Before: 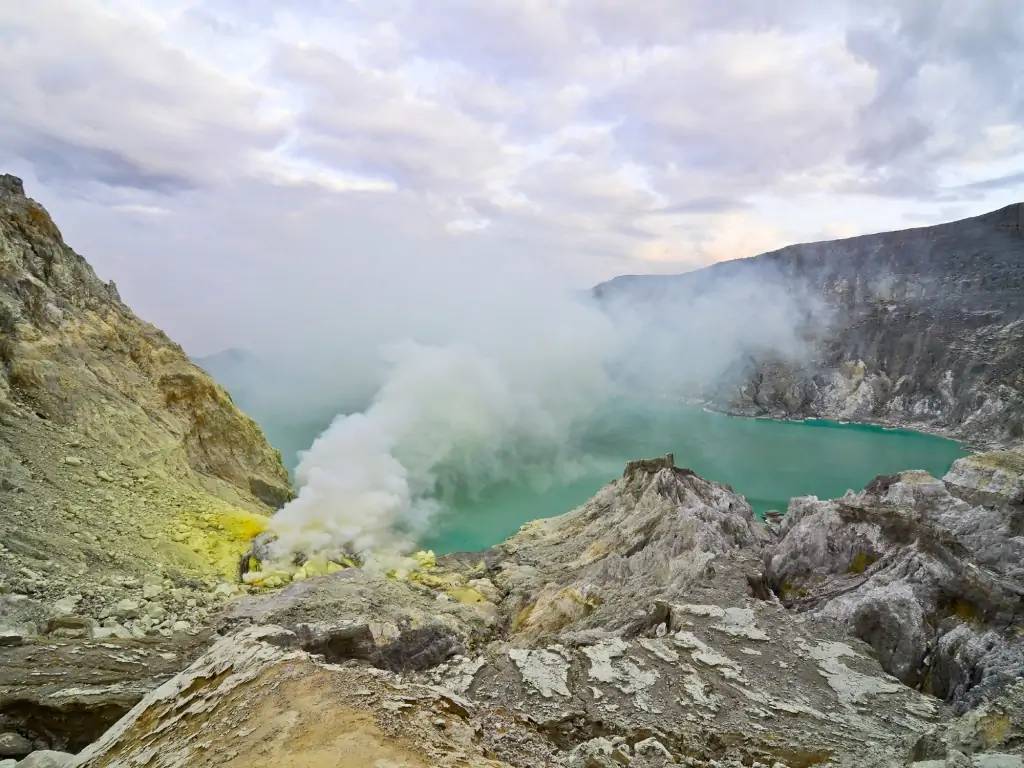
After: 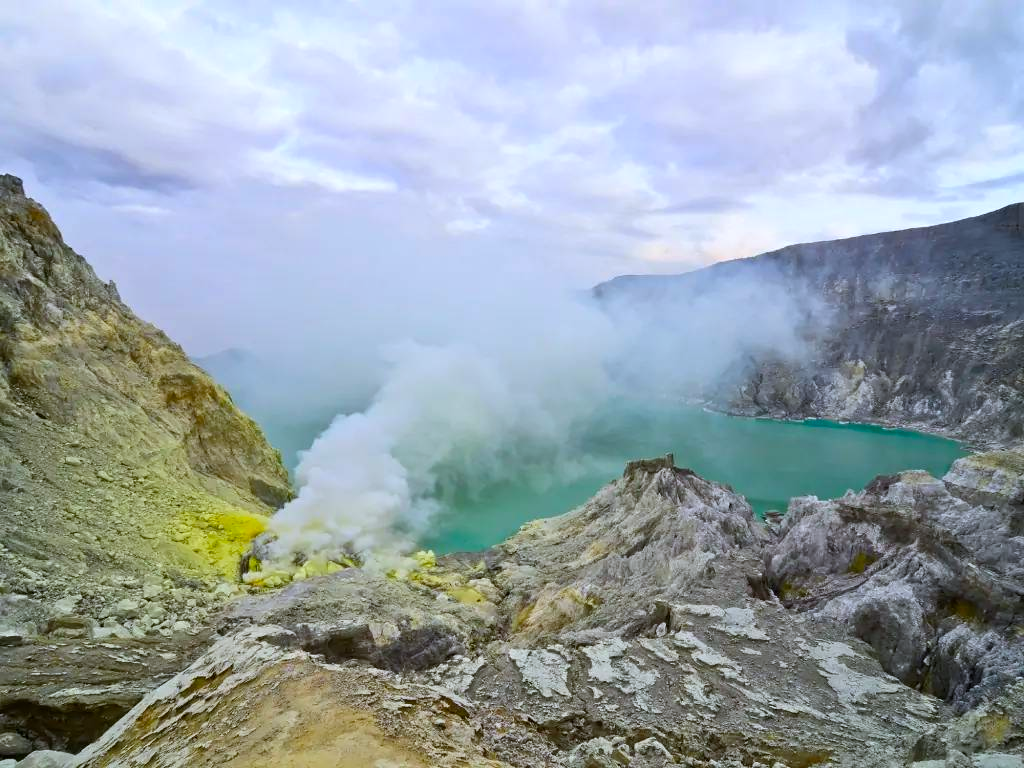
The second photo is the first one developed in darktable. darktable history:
color balance rgb: perceptual saturation grading › global saturation 20%, global vibrance 10%
white balance: red 0.954, blue 1.079
